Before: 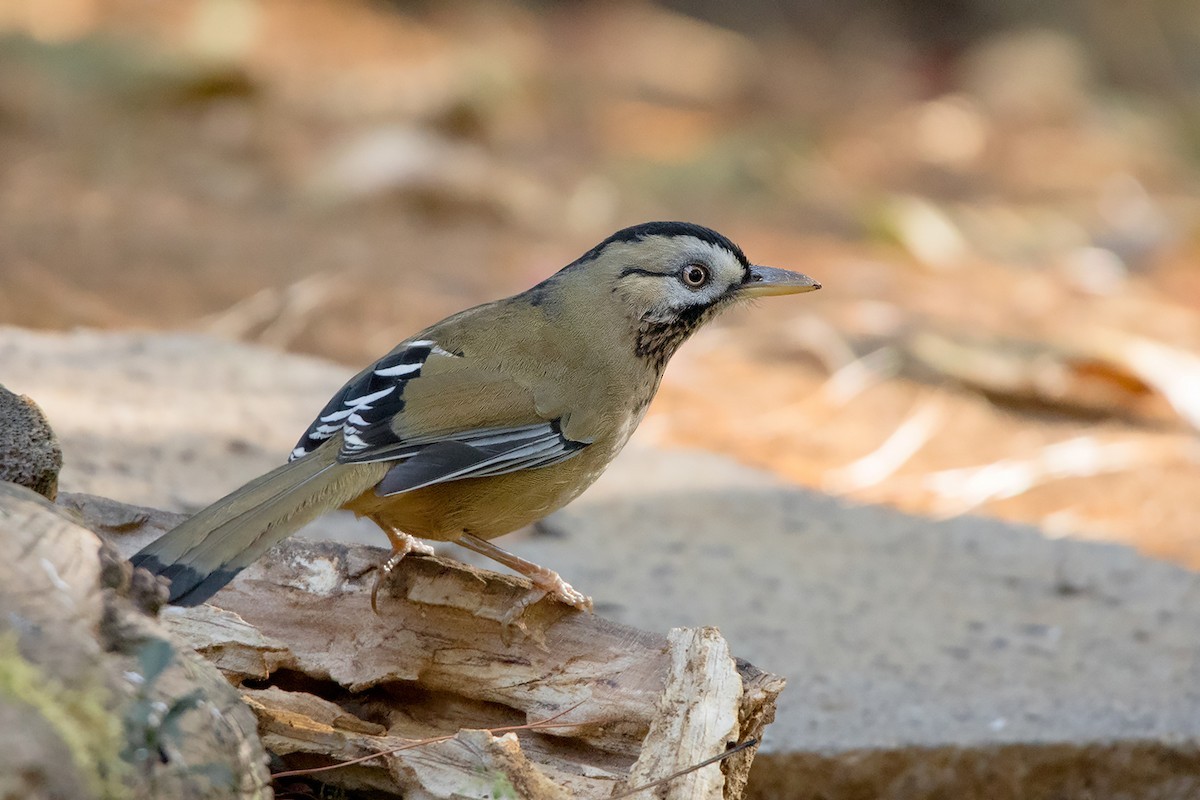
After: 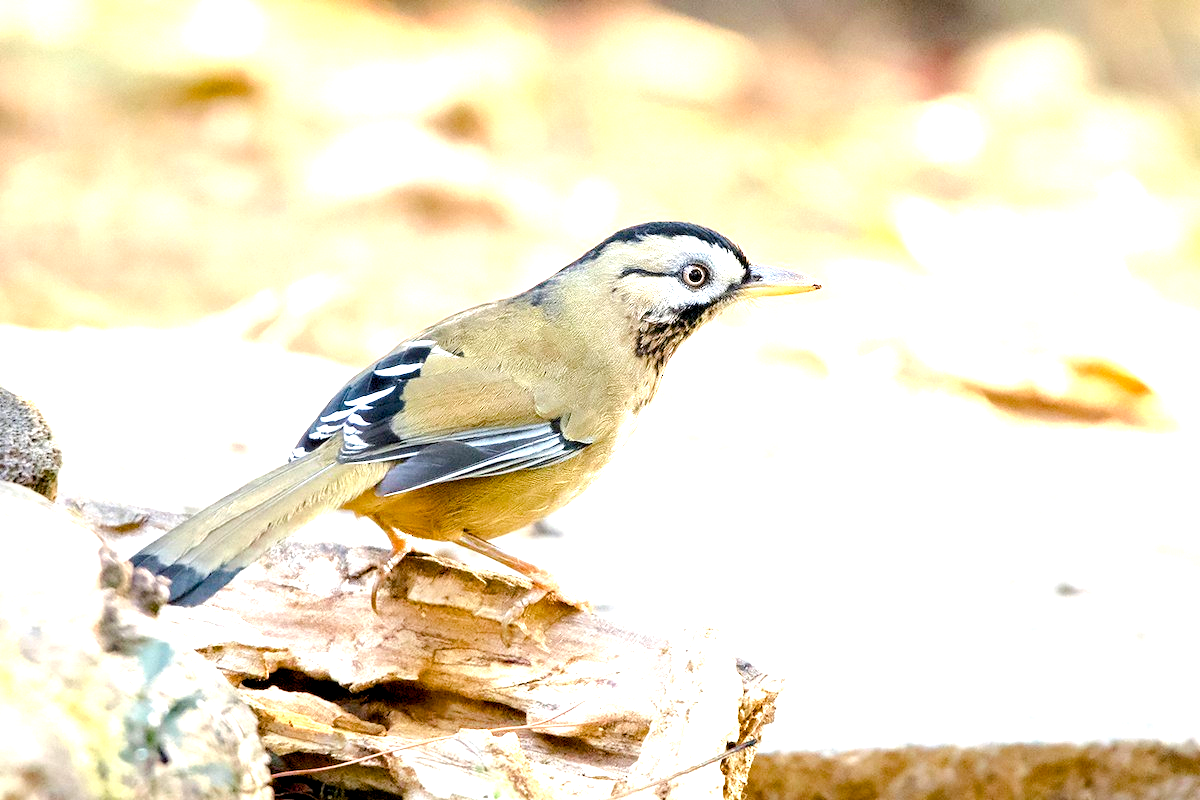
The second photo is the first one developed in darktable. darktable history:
color balance rgb: global offset › luminance -0.51%, perceptual saturation grading › global saturation 27.53%, perceptual saturation grading › highlights -25%, perceptual saturation grading › shadows 25%, perceptual brilliance grading › highlights 6.62%, perceptual brilliance grading › mid-tones 17.07%, perceptual brilliance grading › shadows -5.23%
exposure: black level correction 0.001, exposure 1.84 EV, compensate highlight preservation false
